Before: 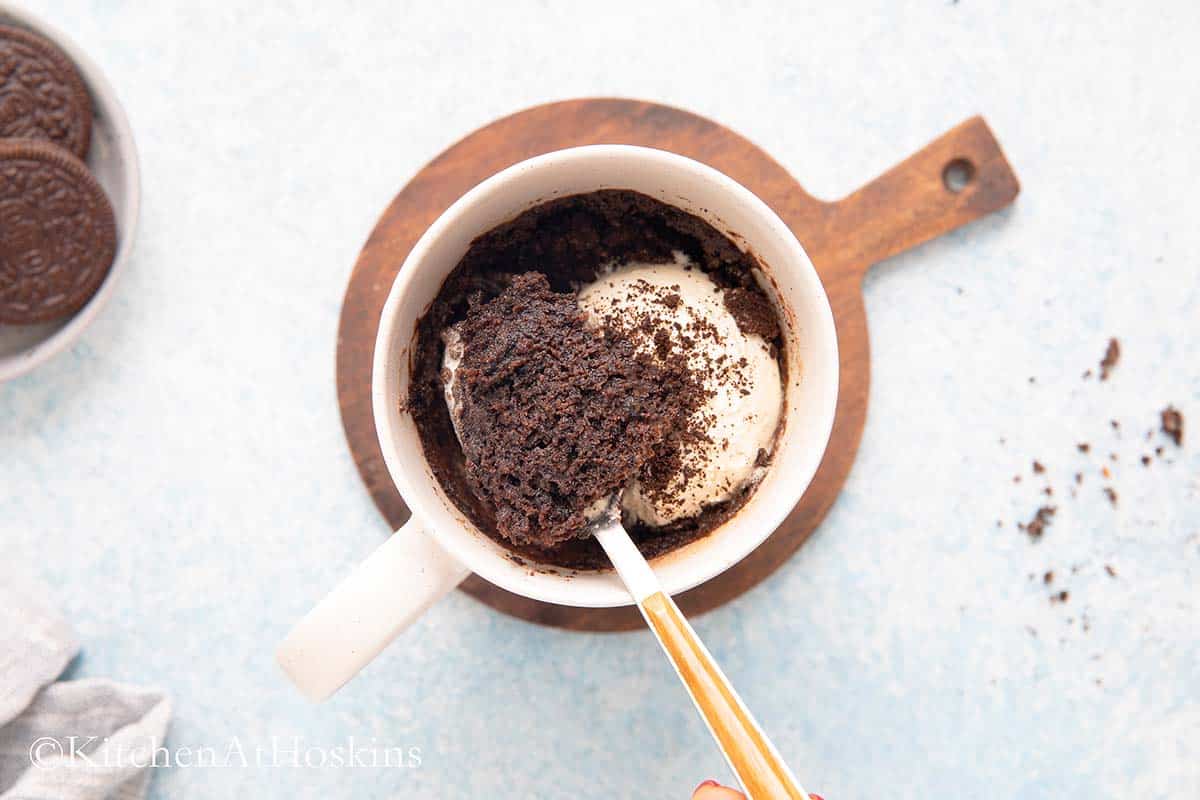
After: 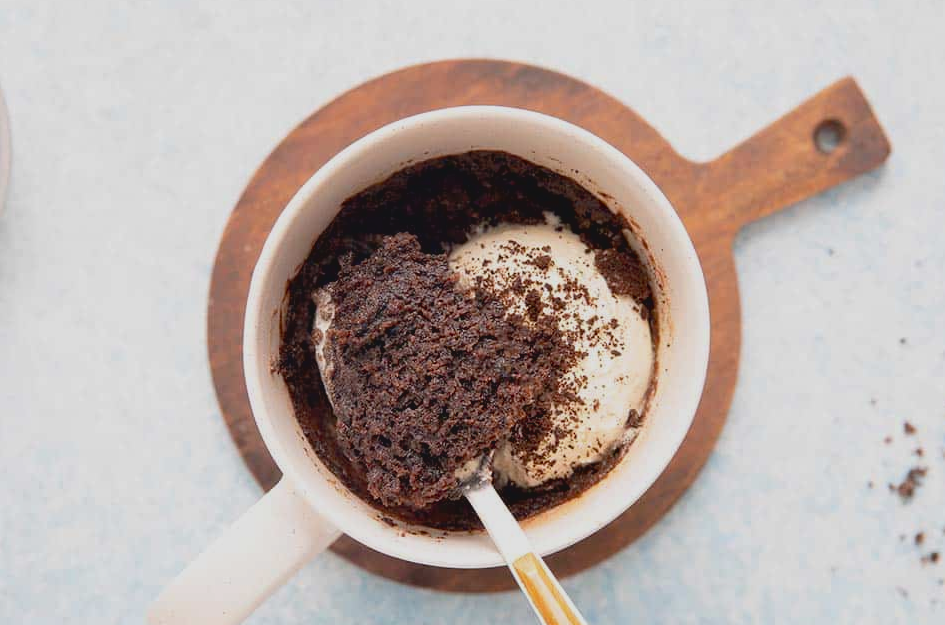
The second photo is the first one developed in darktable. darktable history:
exposure: black level correction 0.006, exposure -0.226 EV, compensate highlight preservation false
contrast brightness saturation: contrast -0.11
crop and rotate: left 10.77%, top 5.1%, right 10.41%, bottom 16.76%
